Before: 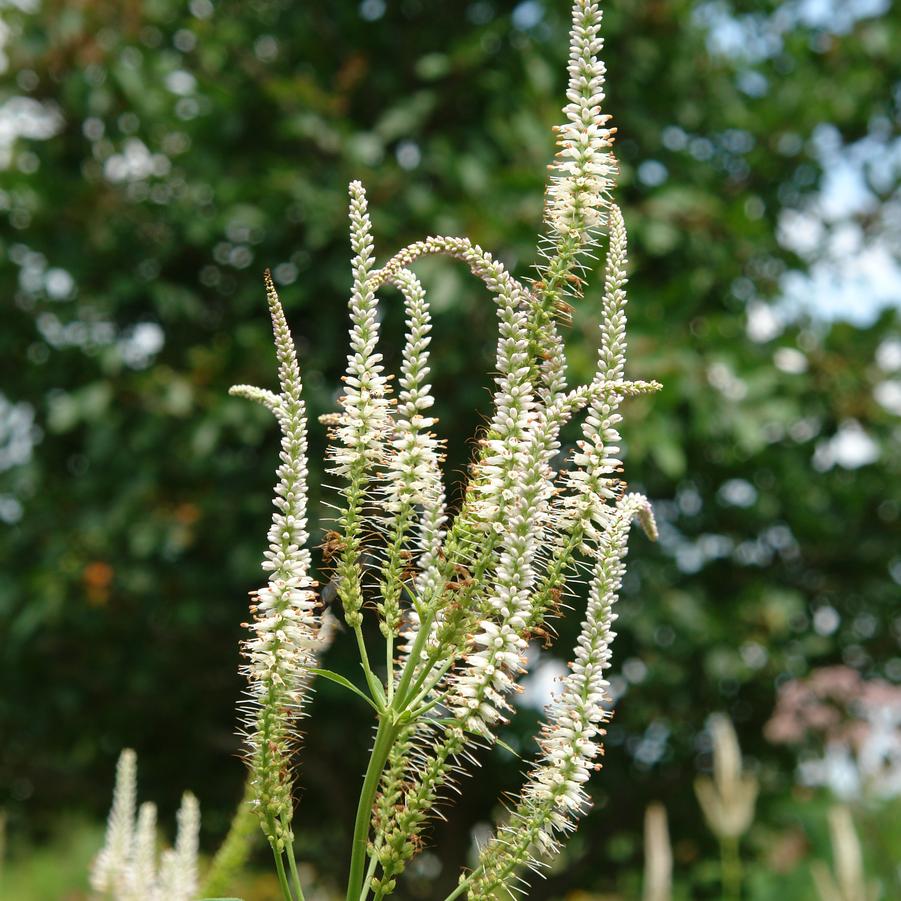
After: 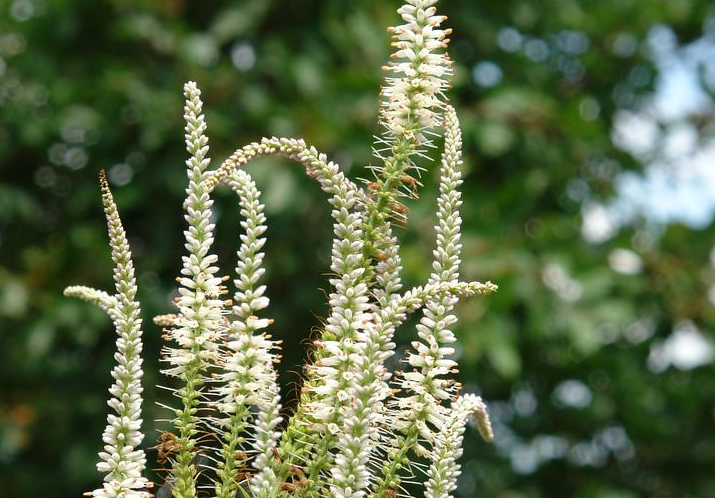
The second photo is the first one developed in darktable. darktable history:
crop: left 18.332%, top 11.079%, right 2.217%, bottom 33.615%
